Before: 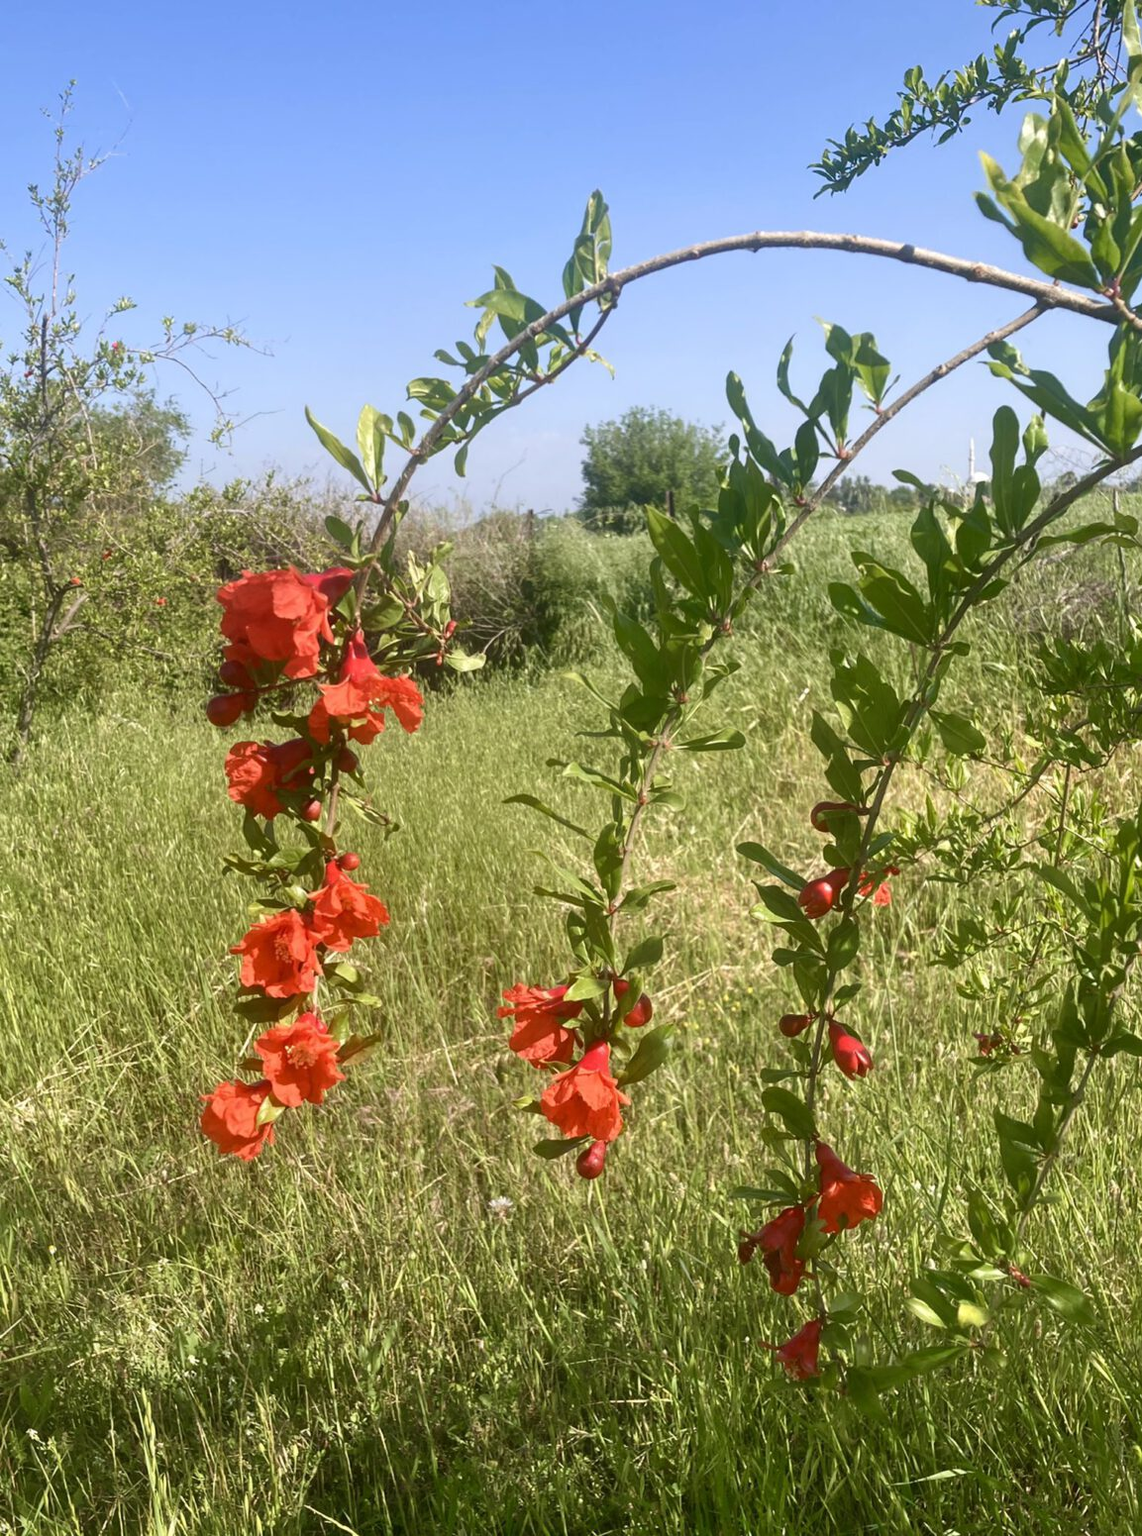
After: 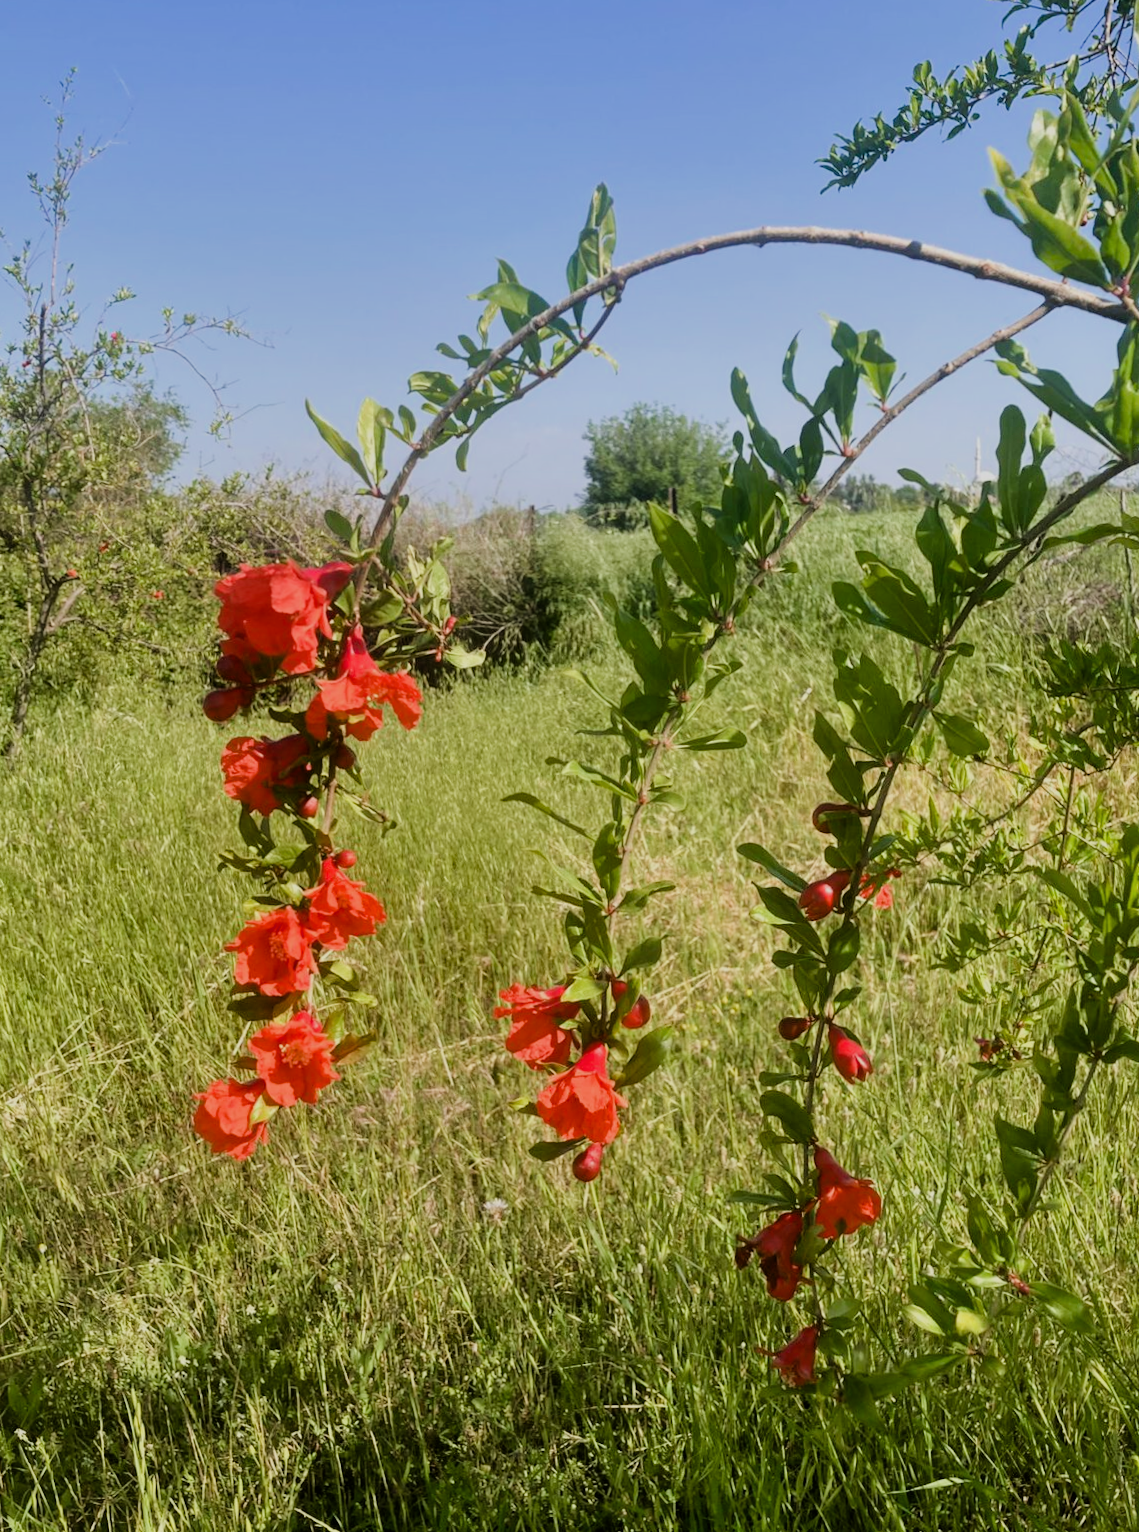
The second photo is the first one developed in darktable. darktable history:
crop and rotate: angle -0.507°
filmic rgb: black relative exposure -4.62 EV, white relative exposure 4.78 EV, threshold 3.02 EV, hardness 2.36, latitude 36.69%, contrast 1.047, highlights saturation mix 1.47%, shadows ↔ highlights balance 1.23%, contrast in shadows safe, enable highlight reconstruction true
shadows and highlights: shadows 11.5, white point adjustment 1.28, soften with gaussian
